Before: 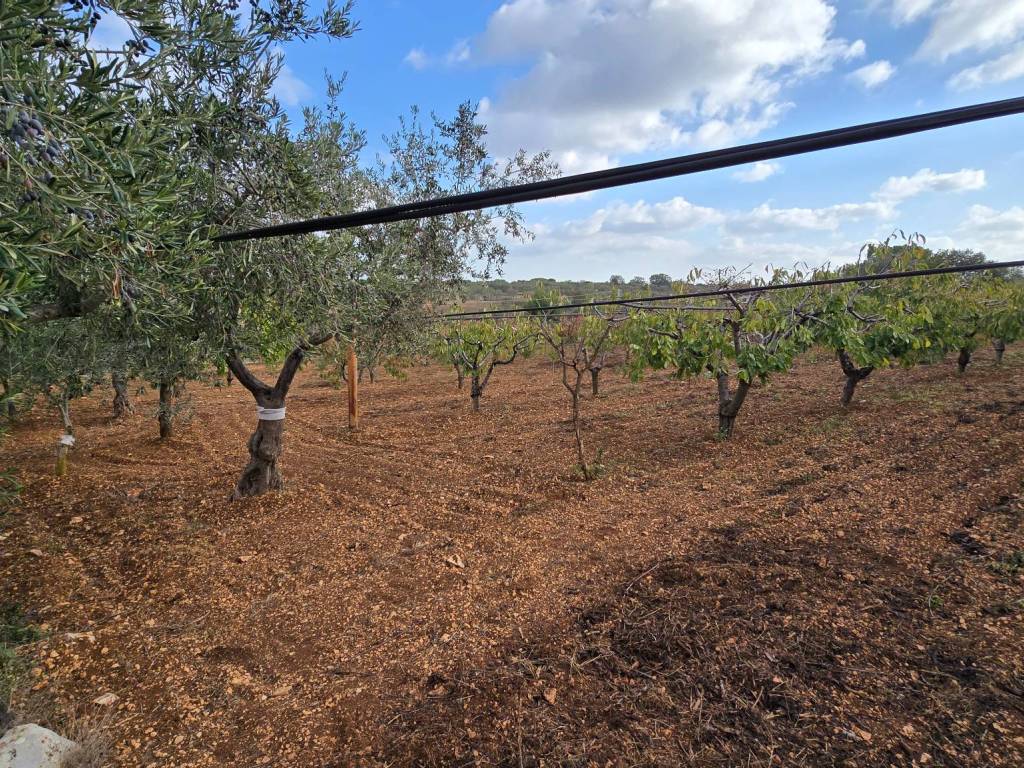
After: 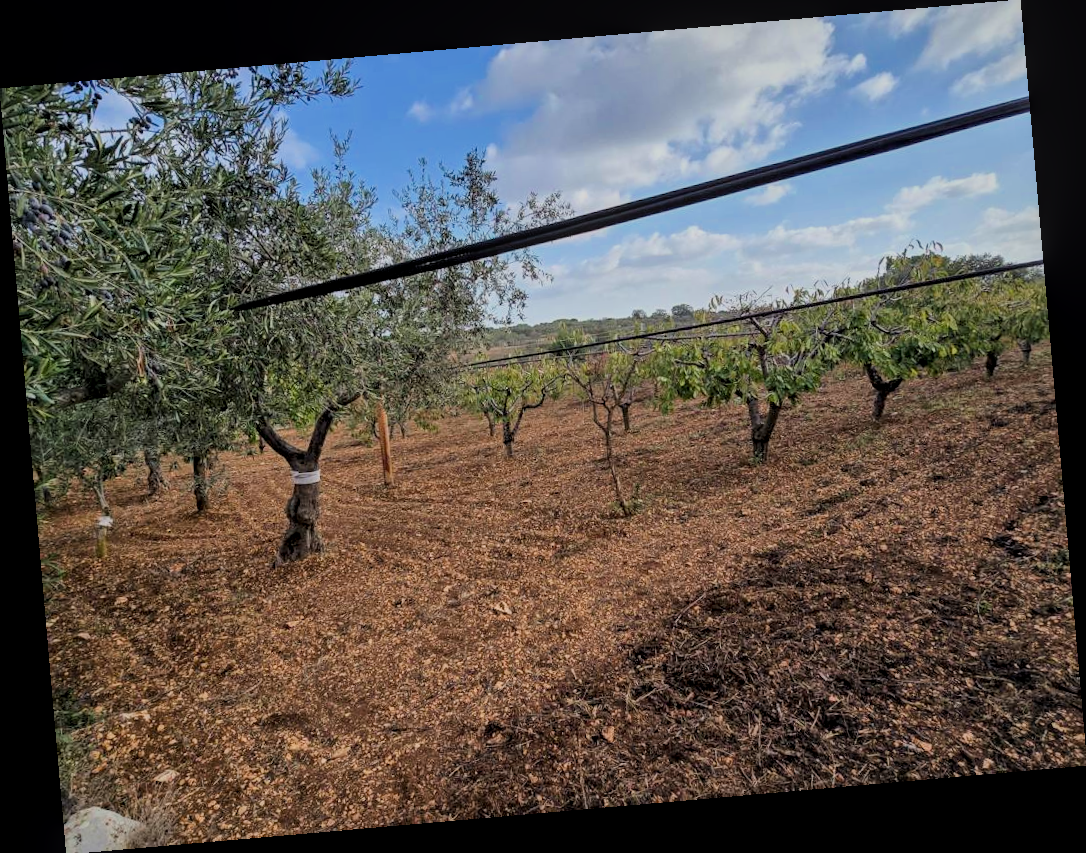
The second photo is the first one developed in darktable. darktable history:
rotate and perspective: rotation -4.98°, automatic cropping off
filmic rgb: black relative exposure -7.65 EV, white relative exposure 4.56 EV, hardness 3.61, color science v6 (2022)
local contrast: on, module defaults
